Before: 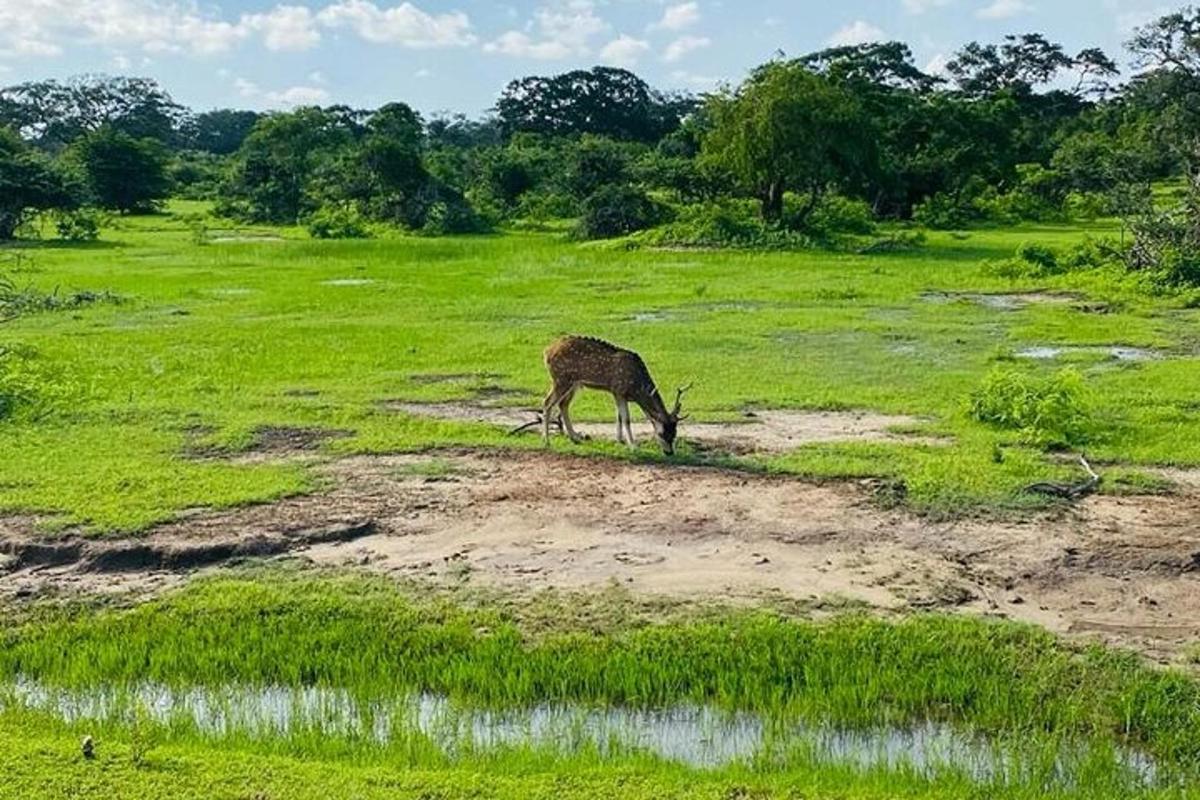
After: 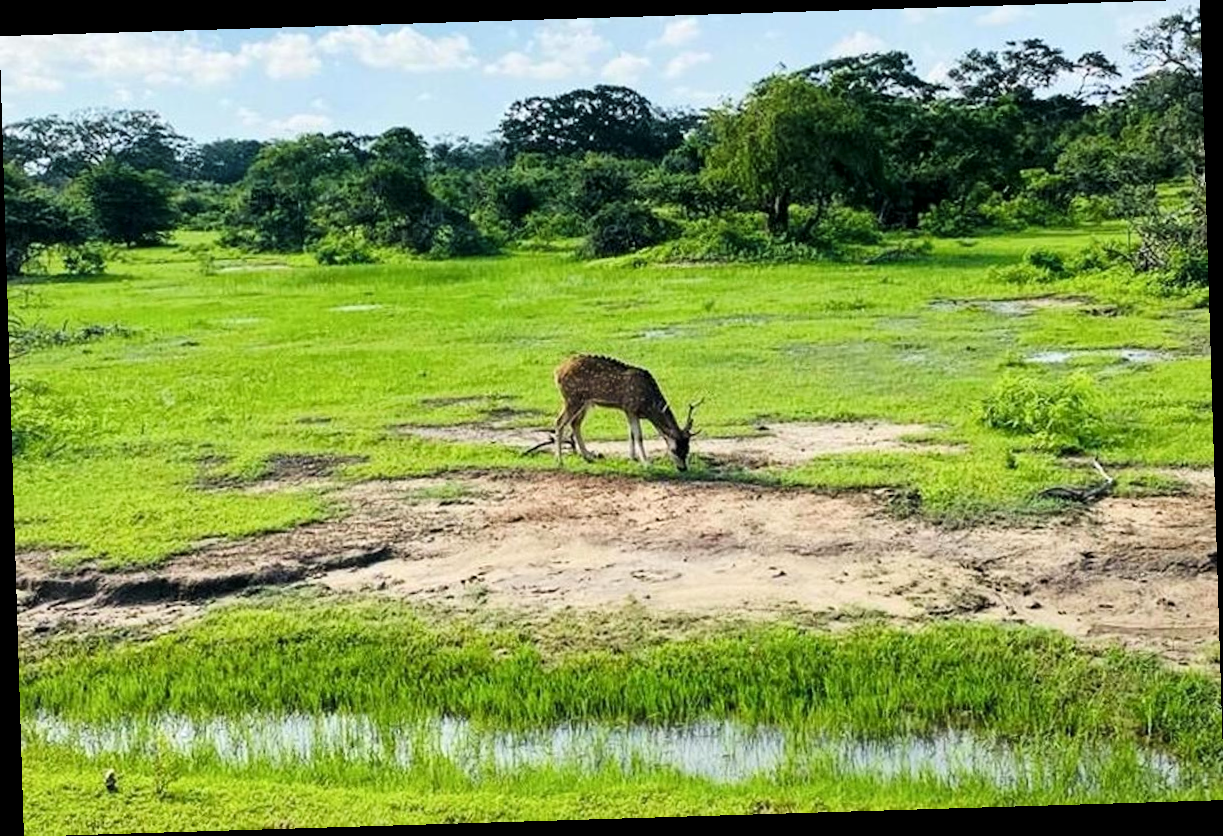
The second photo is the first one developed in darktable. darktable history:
rotate and perspective: rotation -1.75°, automatic cropping off
local contrast: mode bilateral grid, contrast 20, coarseness 50, detail 120%, midtone range 0.2
tone curve: curves: ch0 [(0, 0) (0.004, 0.001) (0.133, 0.112) (0.325, 0.362) (0.832, 0.893) (1, 1)], color space Lab, linked channels, preserve colors none
contrast brightness saturation: saturation -0.05
